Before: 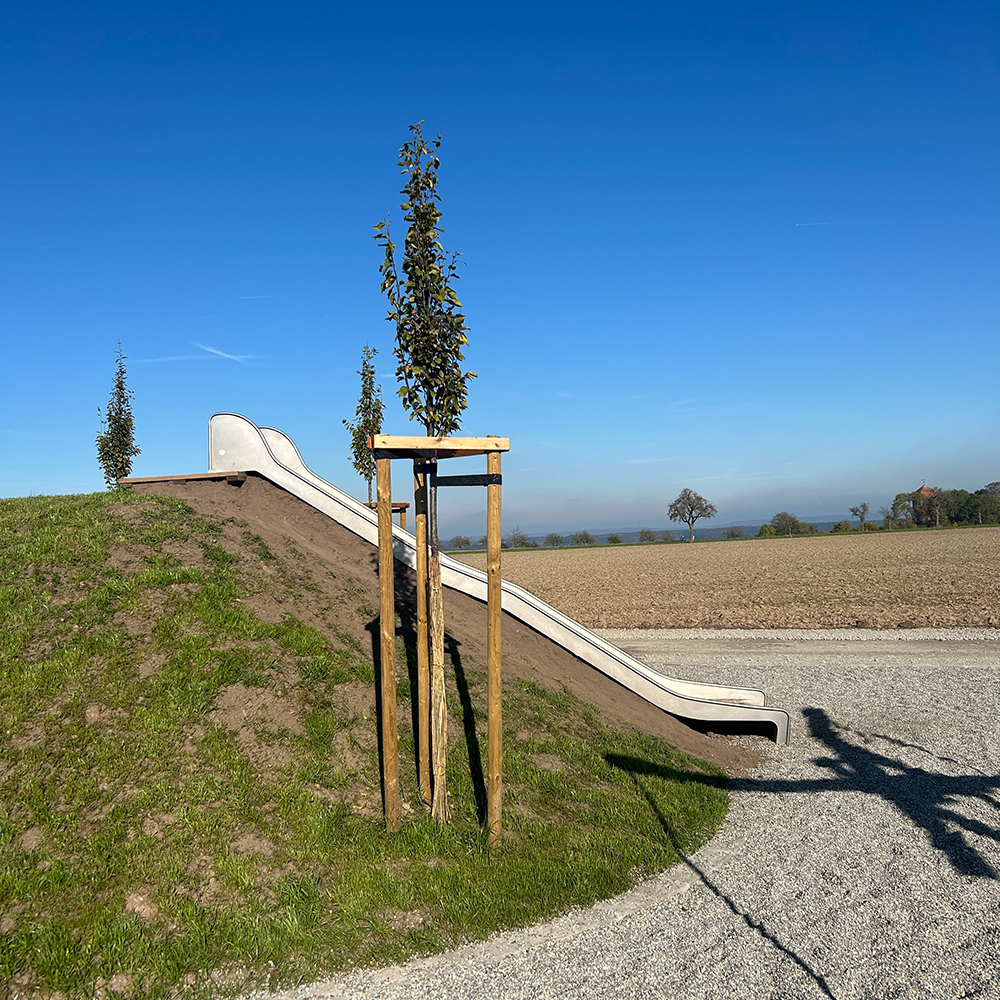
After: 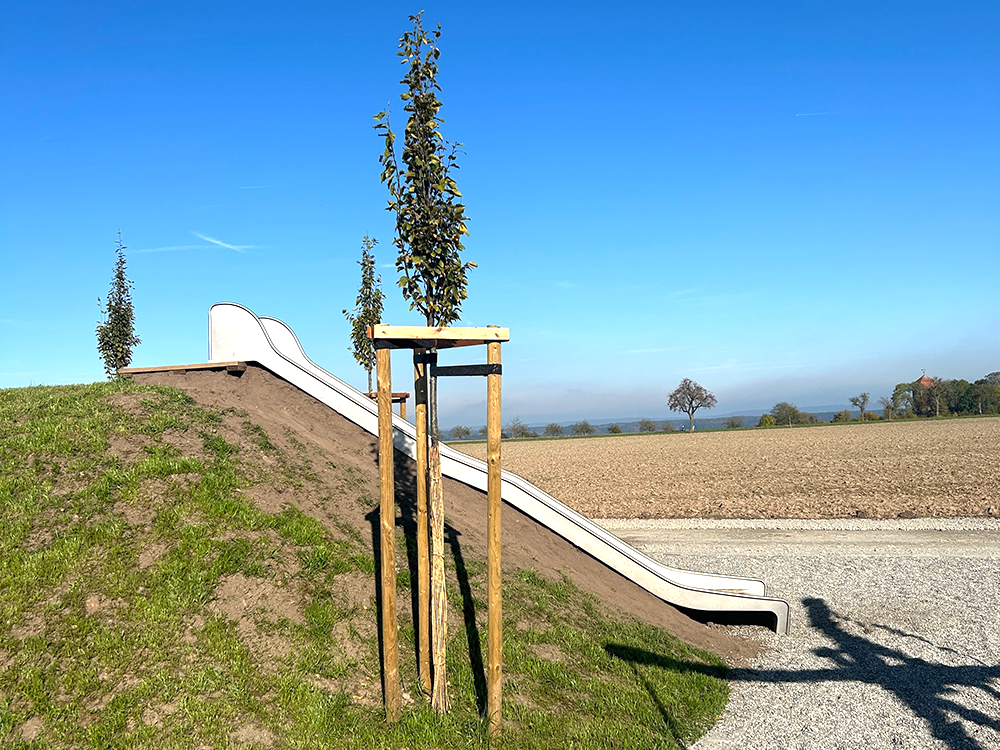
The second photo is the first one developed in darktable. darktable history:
exposure: exposure 0.587 EV, compensate highlight preservation false
crop: top 11.039%, bottom 13.907%
